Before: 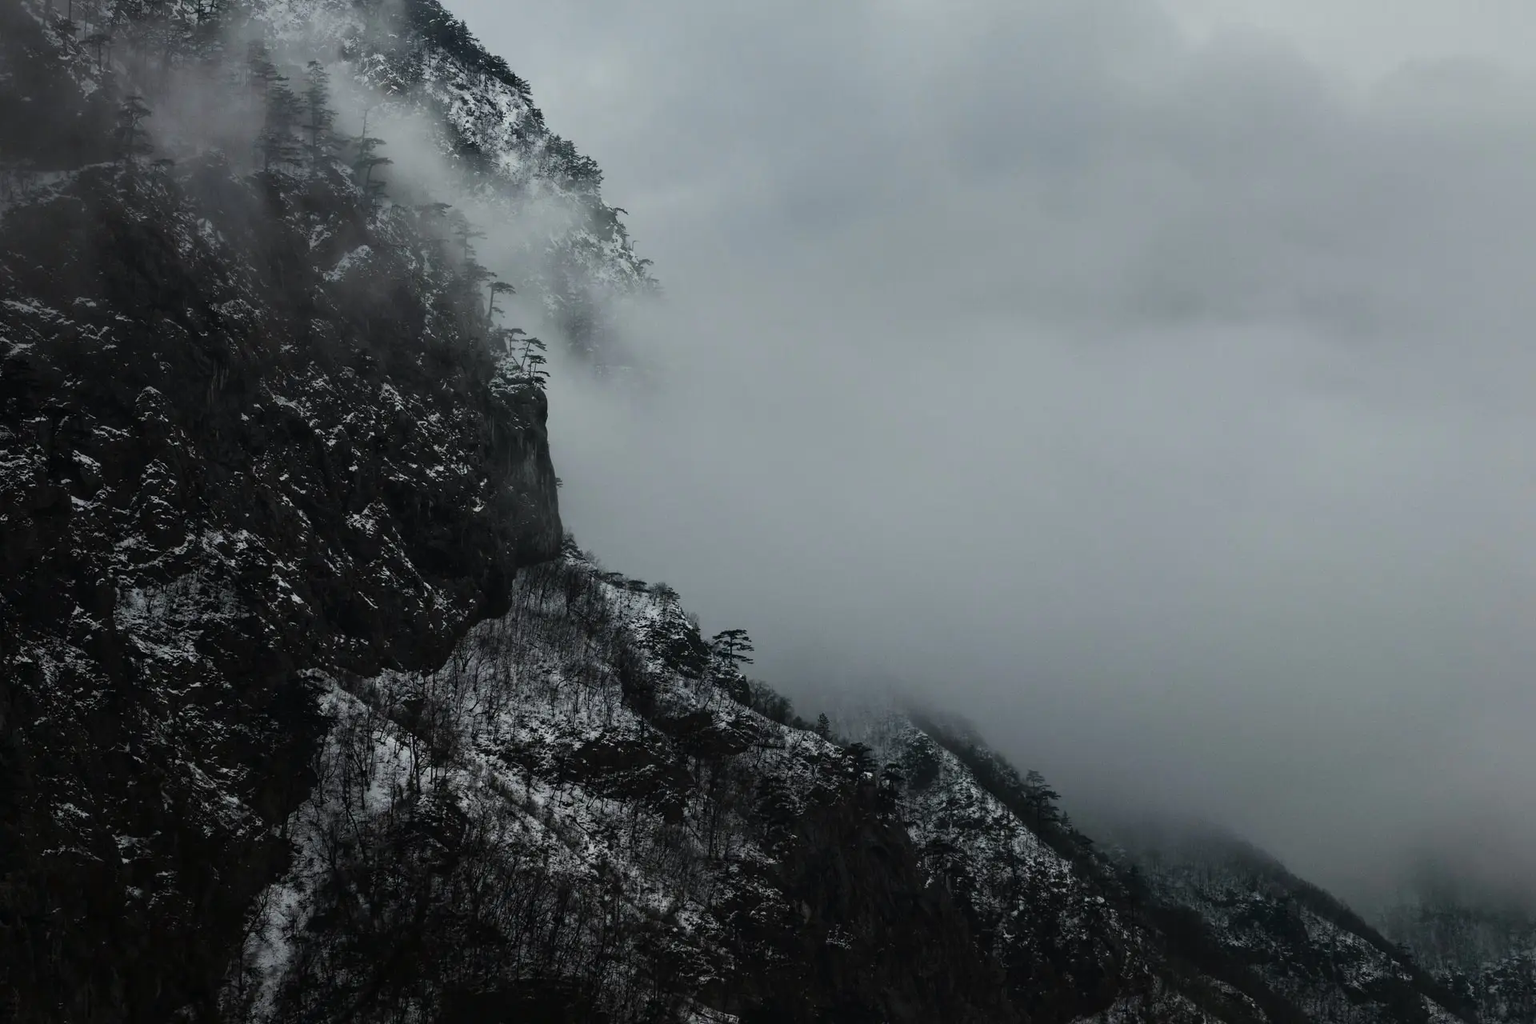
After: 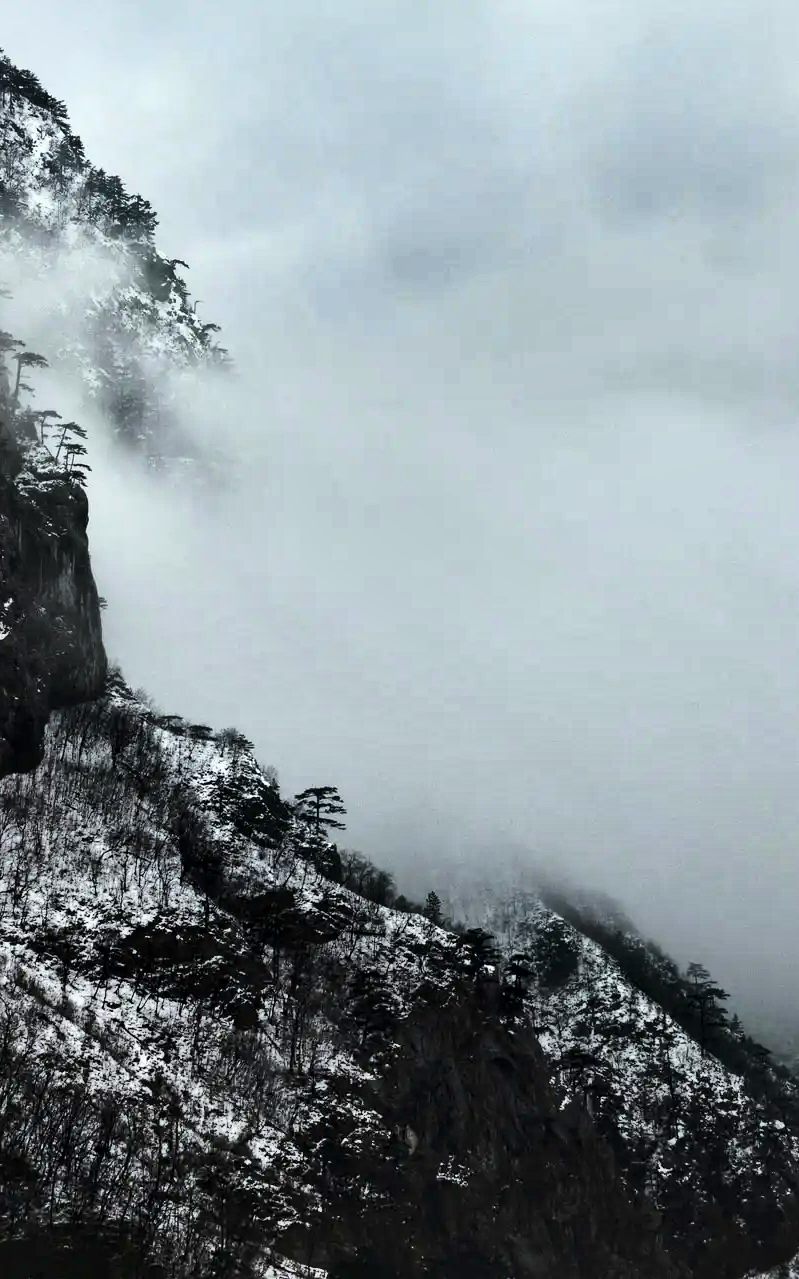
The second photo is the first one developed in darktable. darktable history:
crop: left 31.07%, right 27.3%
local contrast: mode bilateral grid, contrast 25, coarseness 60, detail 151%, midtone range 0.2
shadows and highlights: soften with gaussian
base curve: curves: ch0 [(0, 0) (0.026, 0.03) (0.109, 0.232) (0.351, 0.748) (0.669, 0.968) (1, 1)]
